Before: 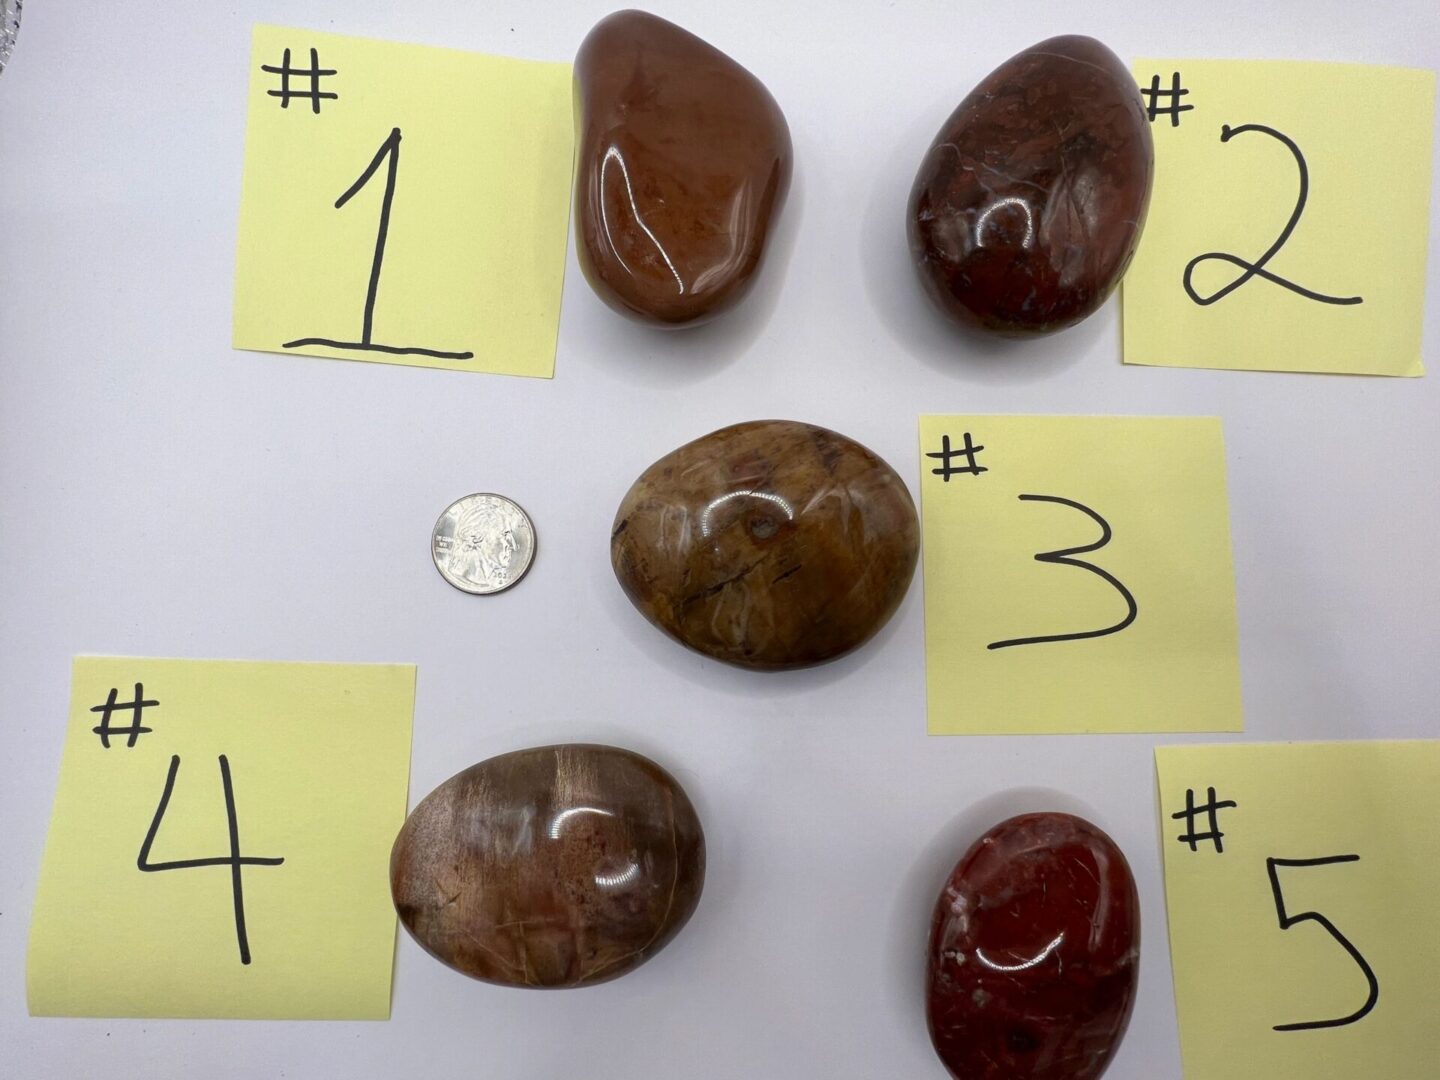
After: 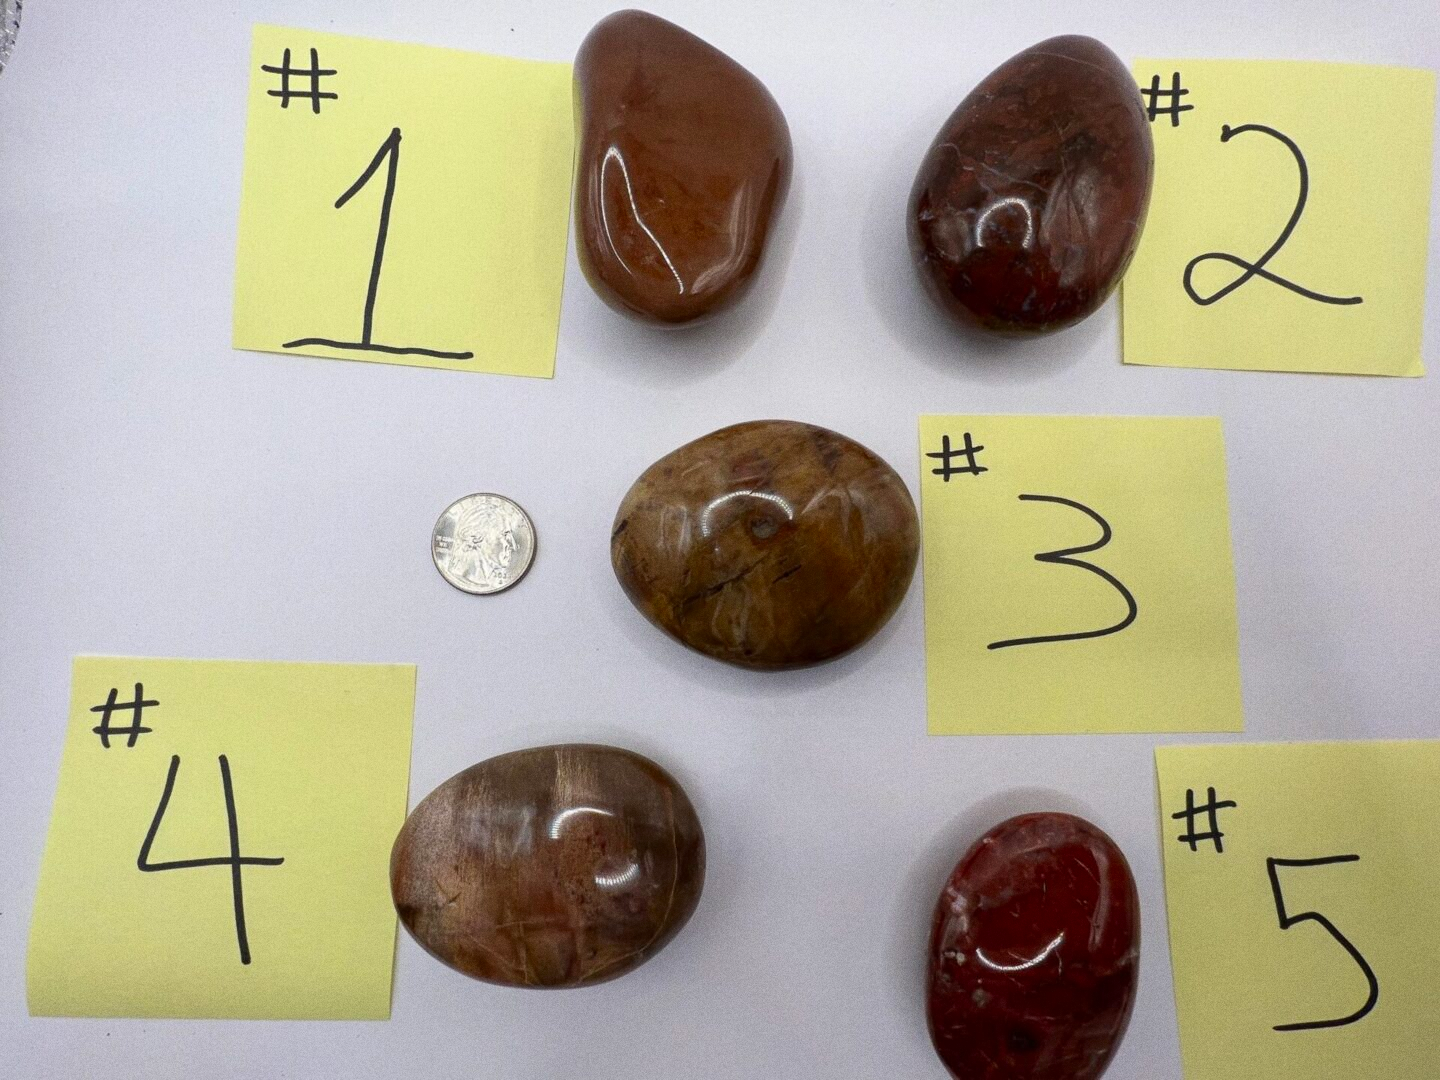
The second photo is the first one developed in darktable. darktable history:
contrast brightness saturation: saturation 0.13
grain: coarseness 0.09 ISO
